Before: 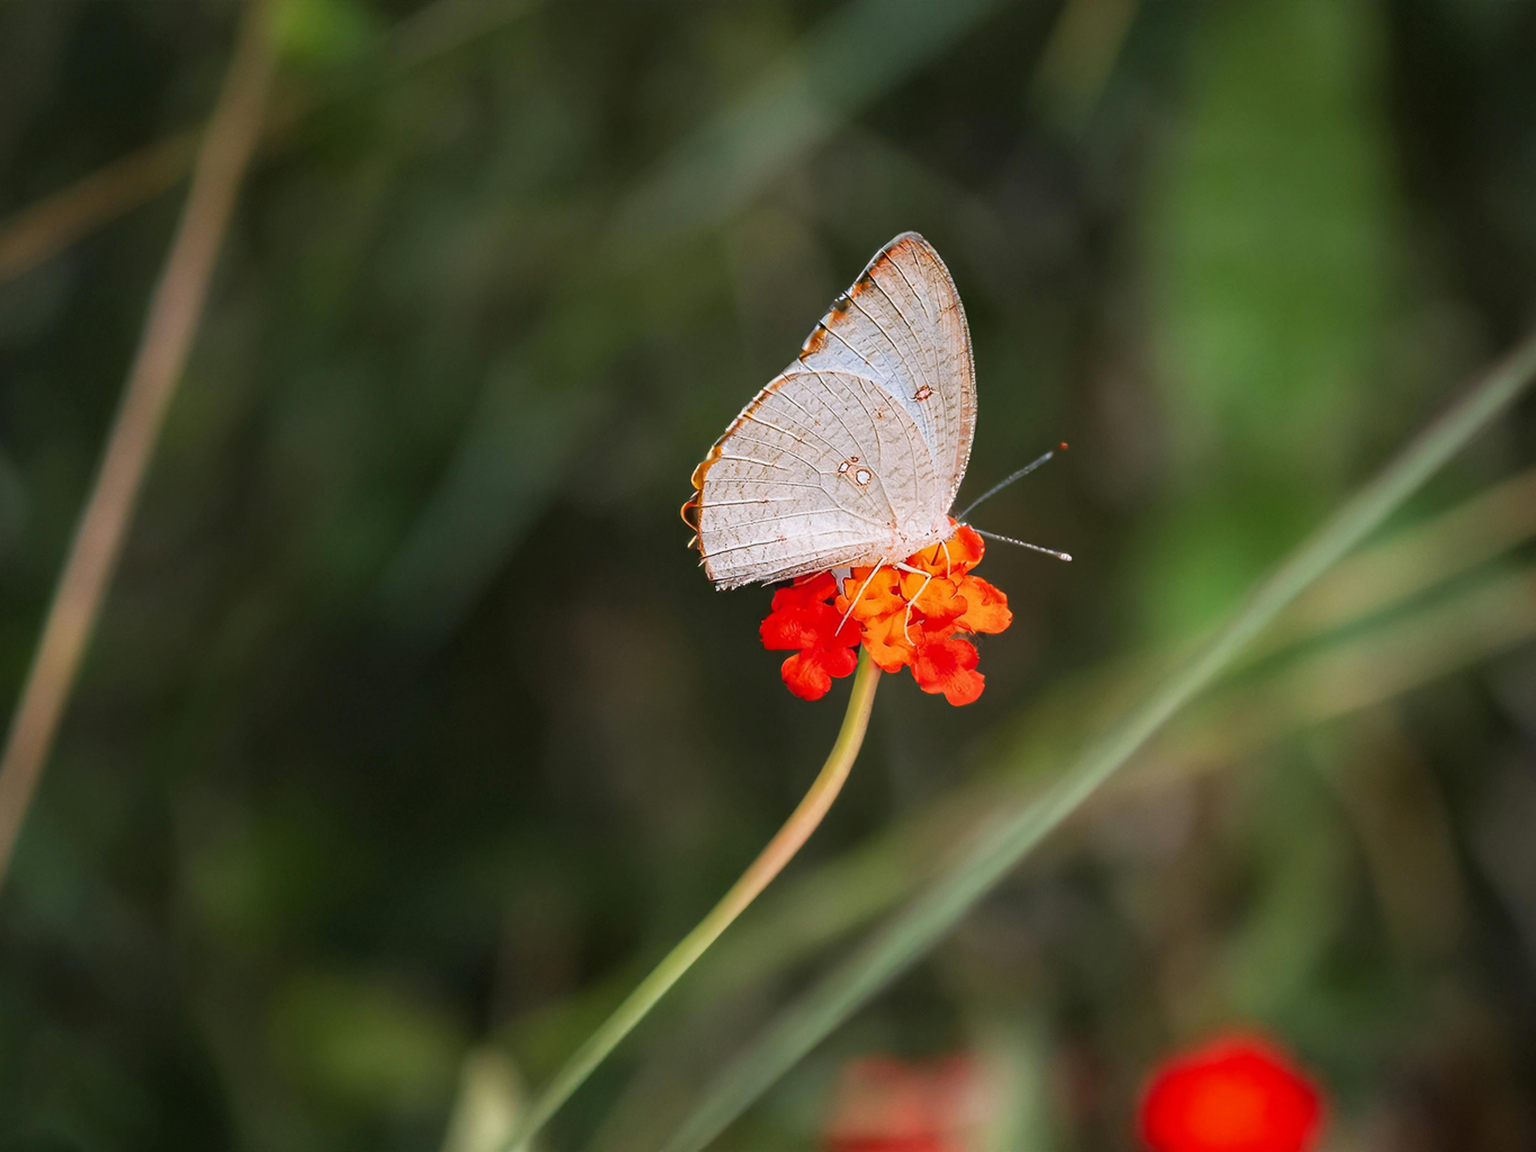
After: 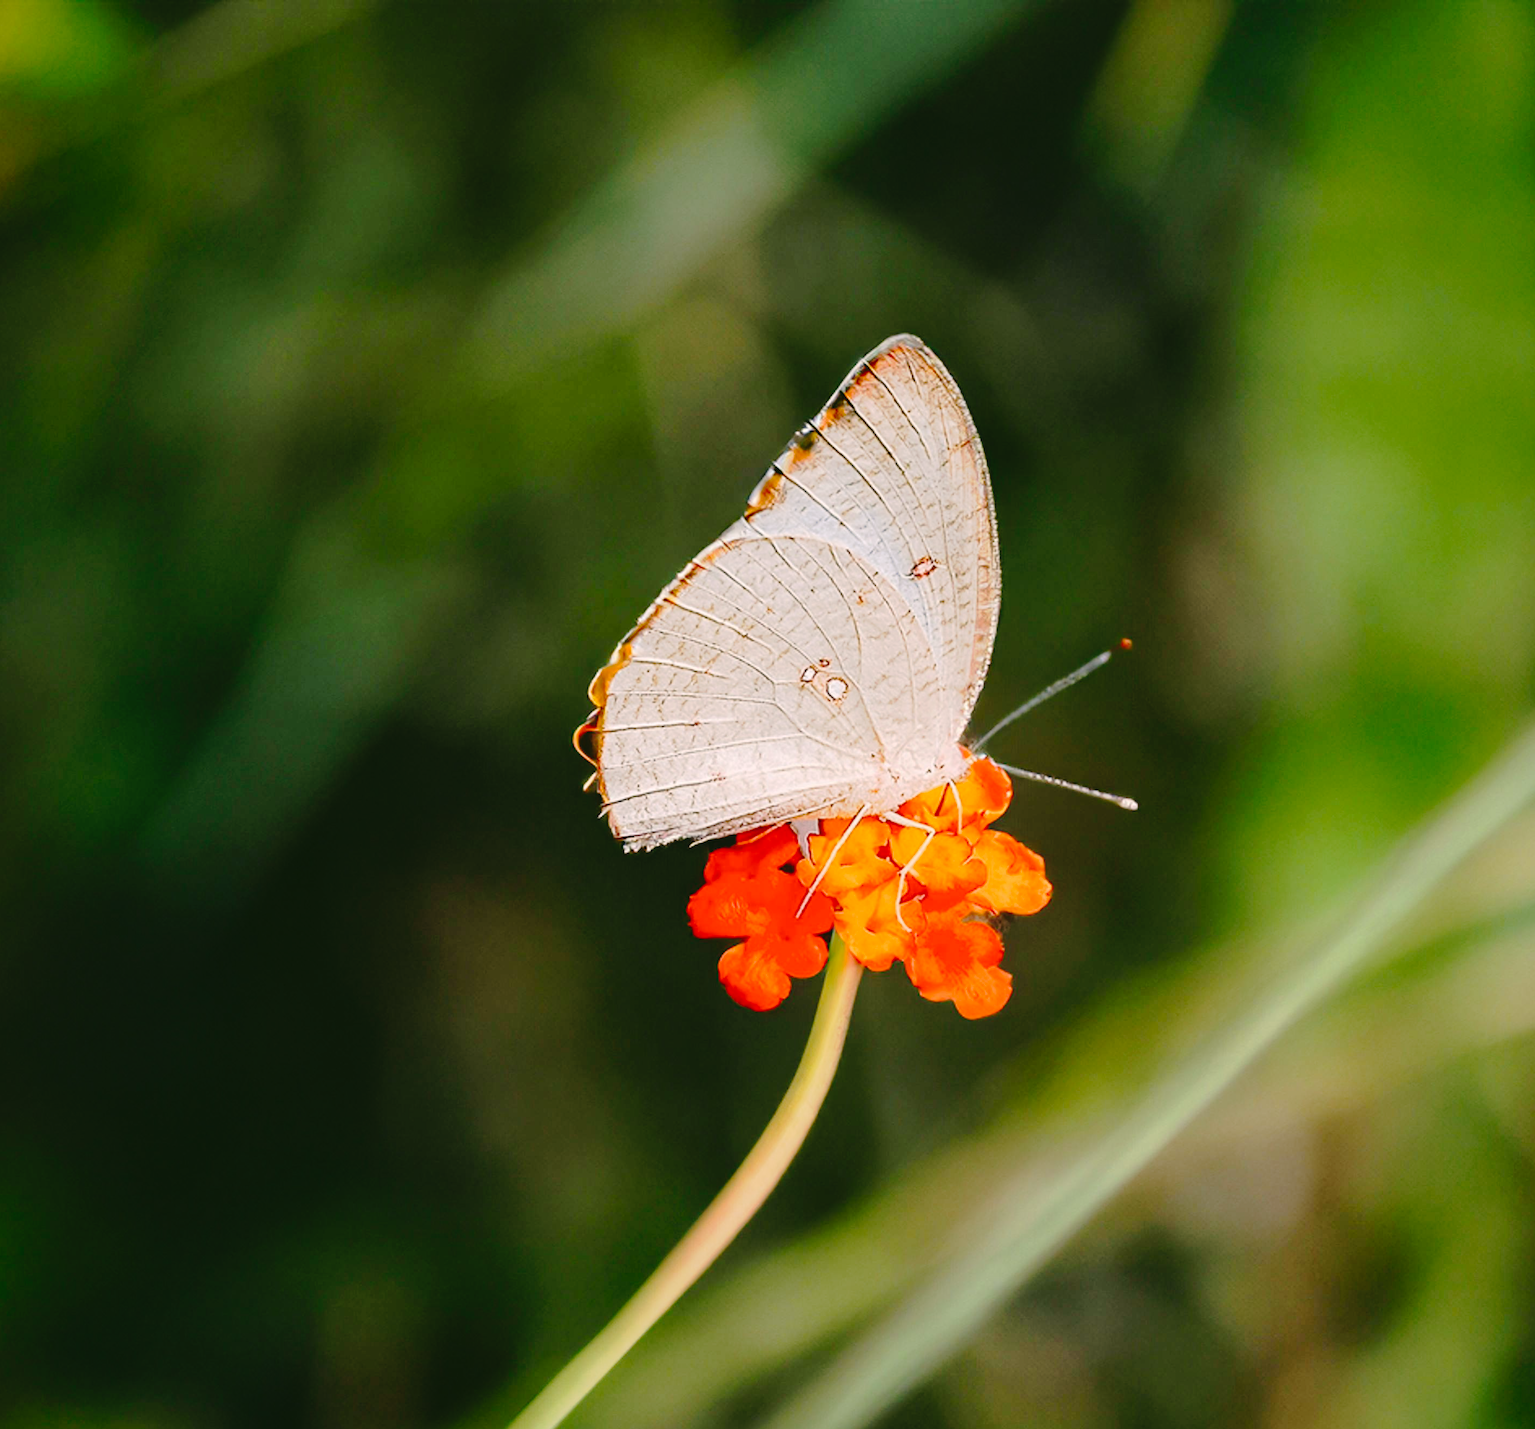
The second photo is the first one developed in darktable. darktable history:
crop: left 18.479%, right 12.2%, bottom 13.971%
tone curve: curves: ch0 [(0, 0) (0.003, 0.051) (0.011, 0.052) (0.025, 0.055) (0.044, 0.062) (0.069, 0.068) (0.1, 0.077) (0.136, 0.098) (0.177, 0.145) (0.224, 0.223) (0.277, 0.314) (0.335, 0.43) (0.399, 0.518) (0.468, 0.591) (0.543, 0.656) (0.623, 0.726) (0.709, 0.809) (0.801, 0.857) (0.898, 0.918) (1, 1)], preserve colors none
color correction: highlights a* 4.02, highlights b* 4.98, shadows a* -7.55, shadows b* 4.98
